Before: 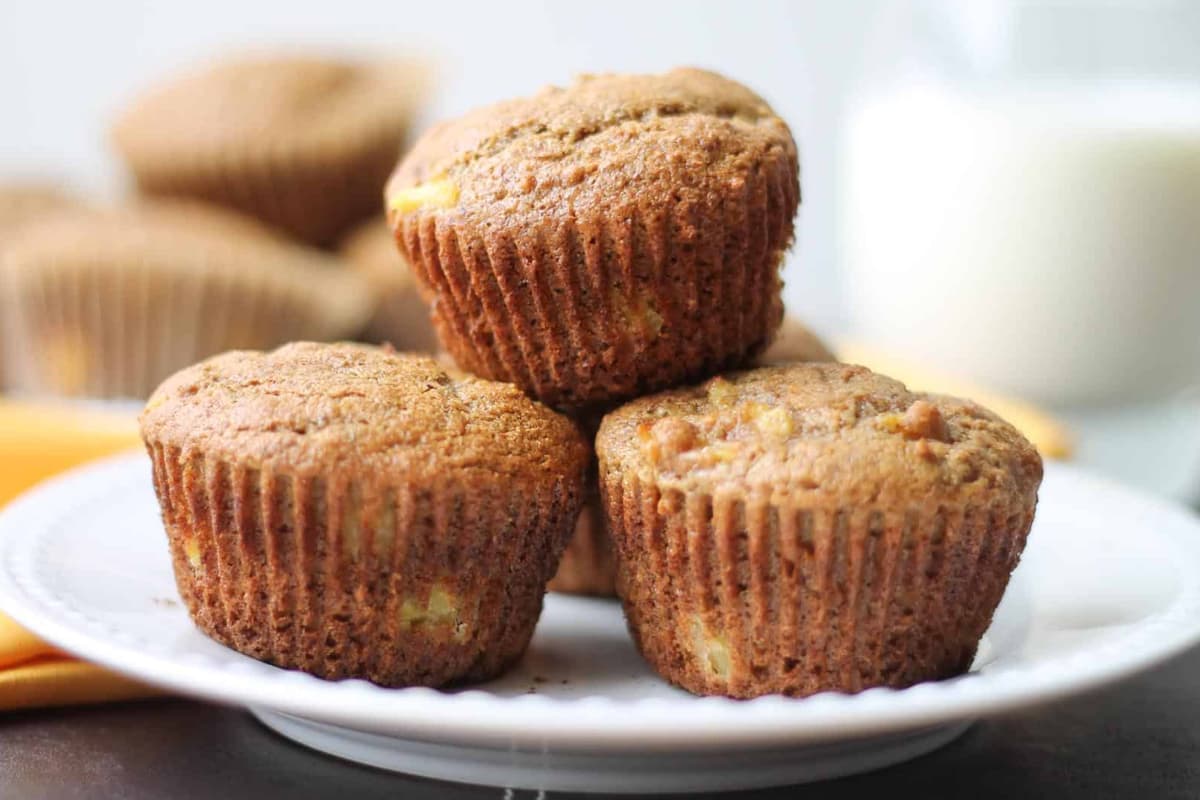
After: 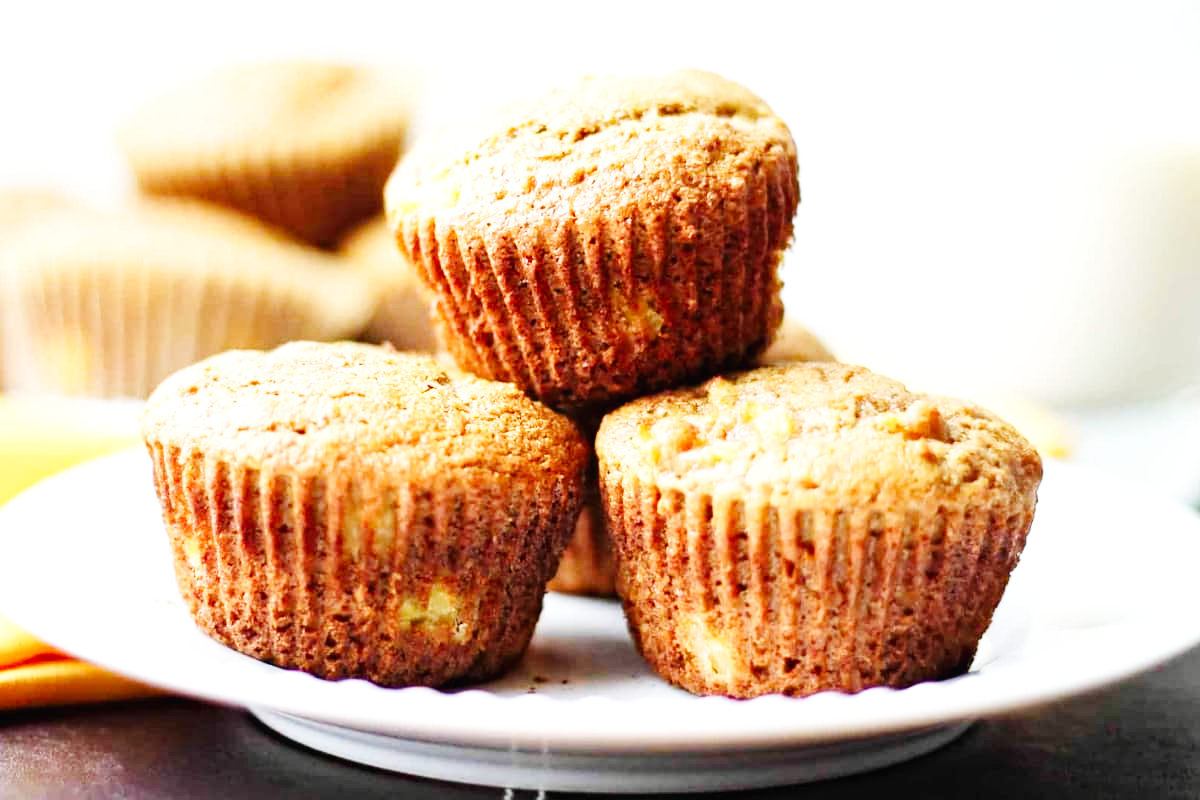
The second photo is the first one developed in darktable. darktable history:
base curve: curves: ch0 [(0, 0.003) (0.001, 0.002) (0.006, 0.004) (0.02, 0.022) (0.048, 0.086) (0.094, 0.234) (0.162, 0.431) (0.258, 0.629) (0.385, 0.8) (0.548, 0.918) (0.751, 0.988) (1, 1)], preserve colors none
color balance rgb: linear chroma grading › shadows -1.605%, linear chroma grading › highlights -14.967%, linear chroma grading › global chroma -9.414%, linear chroma grading › mid-tones -9.976%, perceptual saturation grading › global saturation 12.654%, perceptual brilliance grading › global brilliance 2.055%, perceptual brilliance grading › highlights 8.274%, perceptual brilliance grading › shadows -4.352%, global vibrance 20%
haze removal: strength 0.284, distance 0.245, compatibility mode true, adaptive false
